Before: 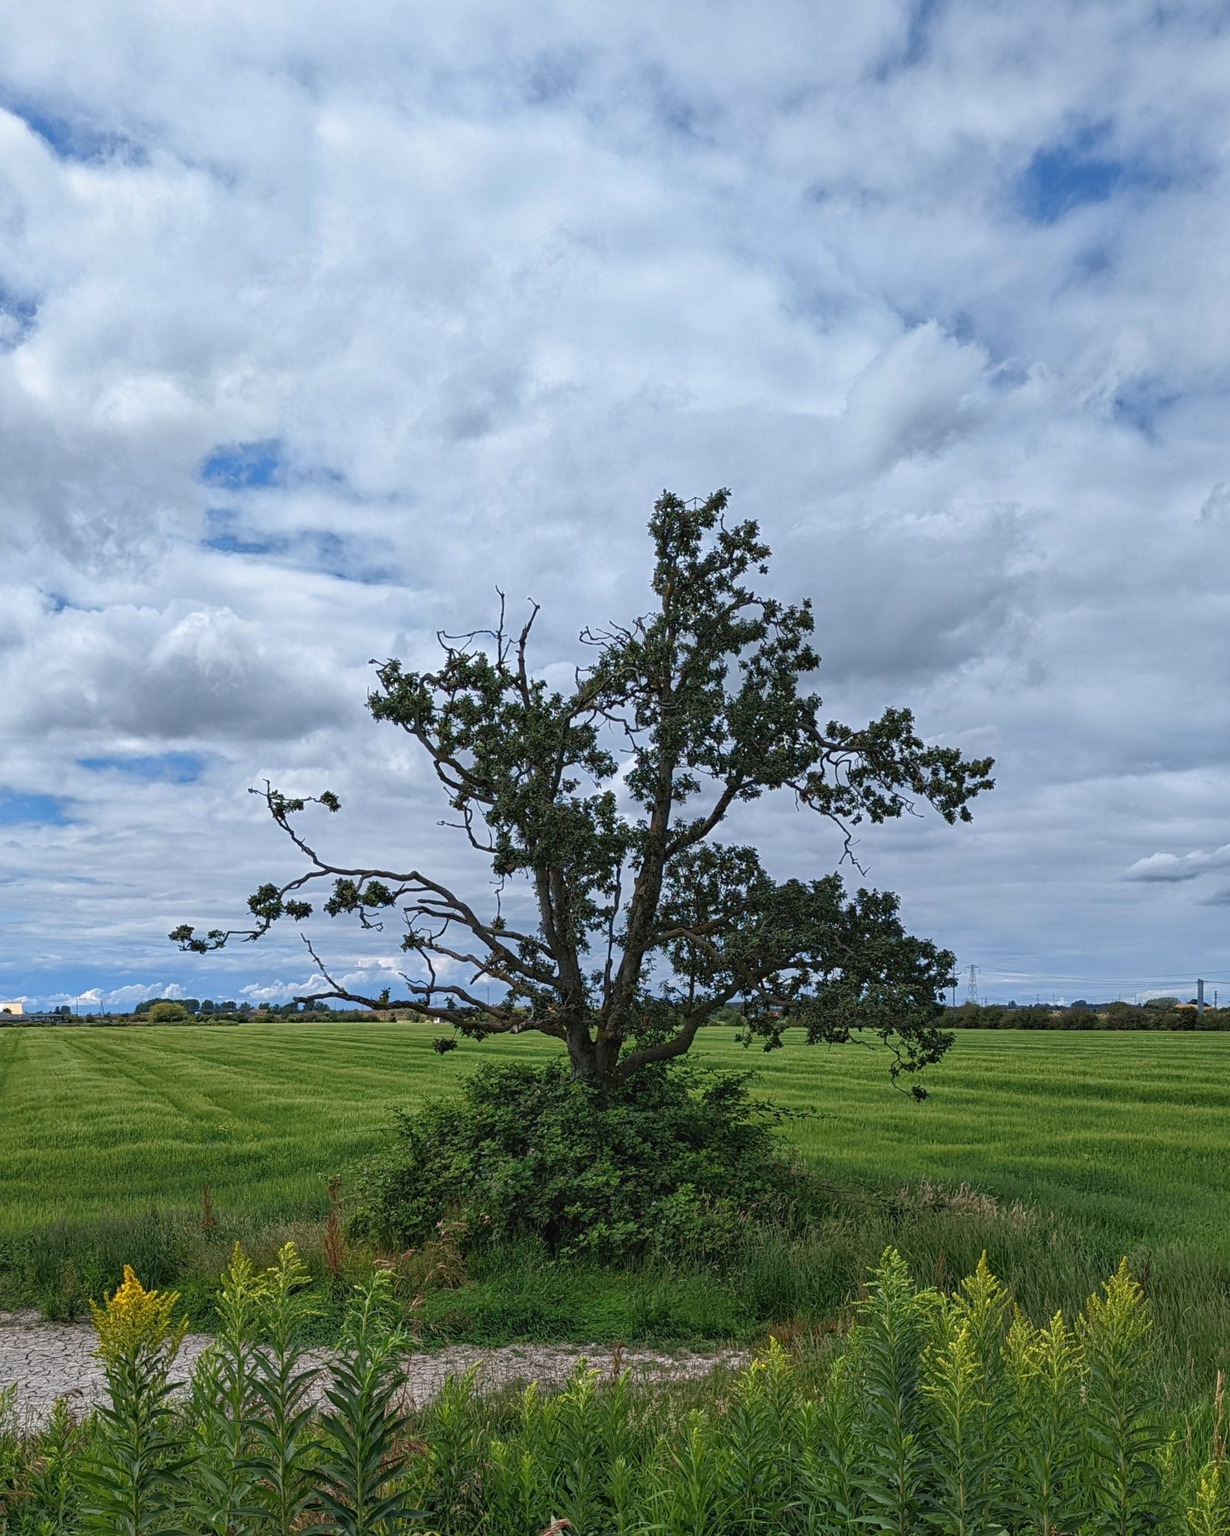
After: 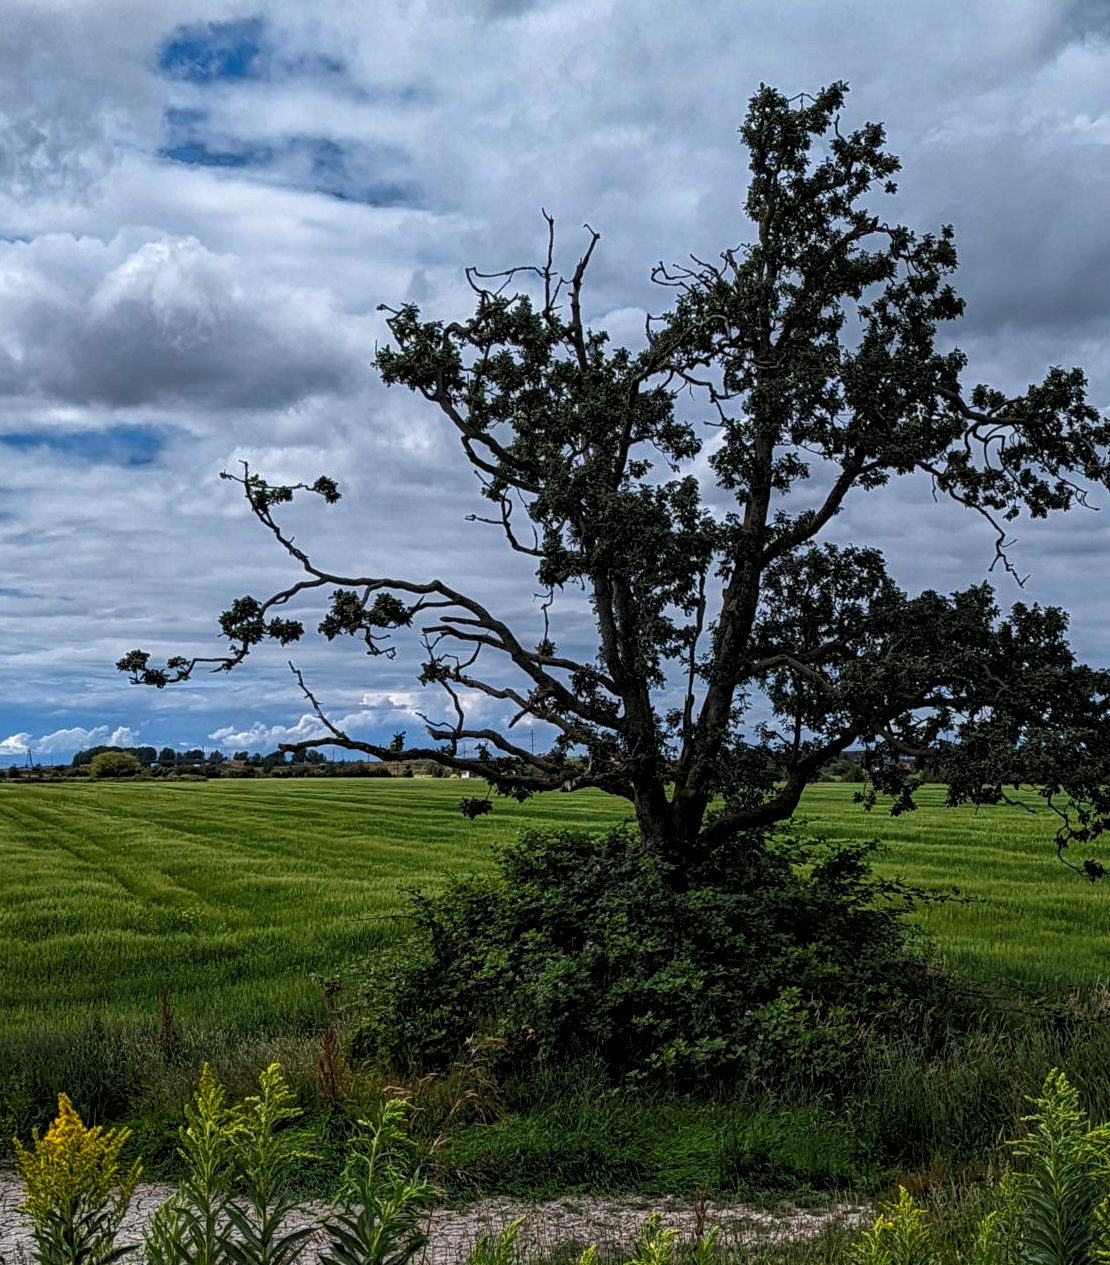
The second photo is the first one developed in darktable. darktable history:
levels: levels [0.116, 0.574, 1]
color balance rgb: highlights gain › chroma 0.157%, highlights gain › hue 331.1°, perceptual saturation grading › global saturation 16.689%, global vibrance 20%
crop: left 6.485%, top 27.721%, right 24.123%, bottom 9.029%
local contrast: on, module defaults
